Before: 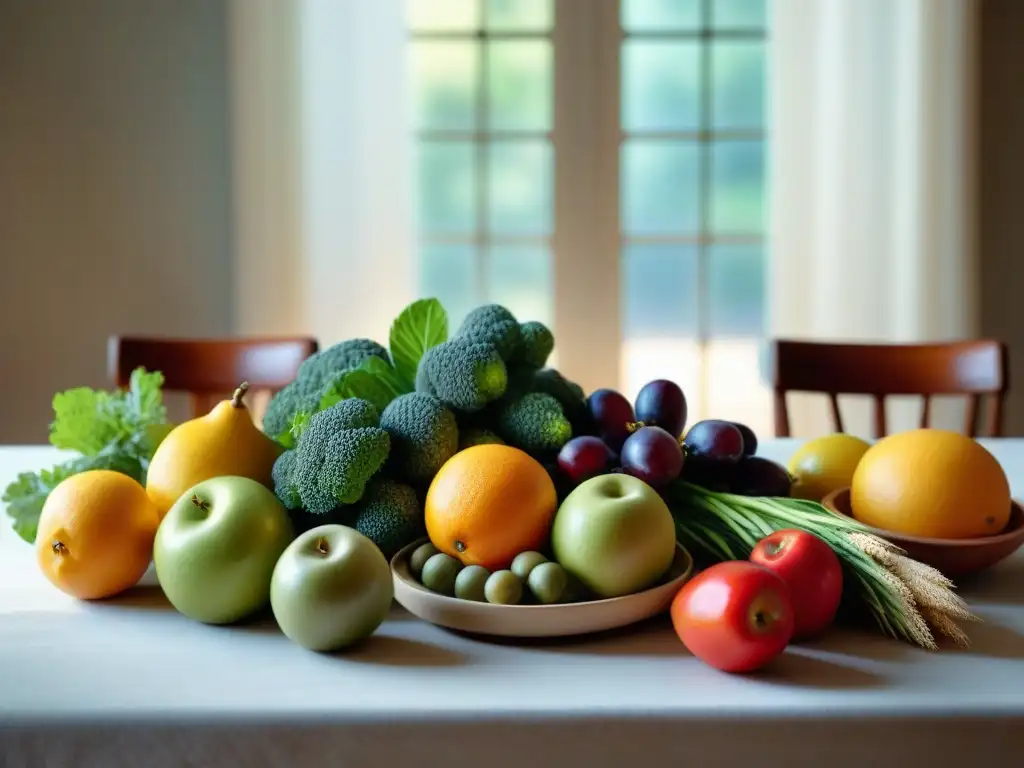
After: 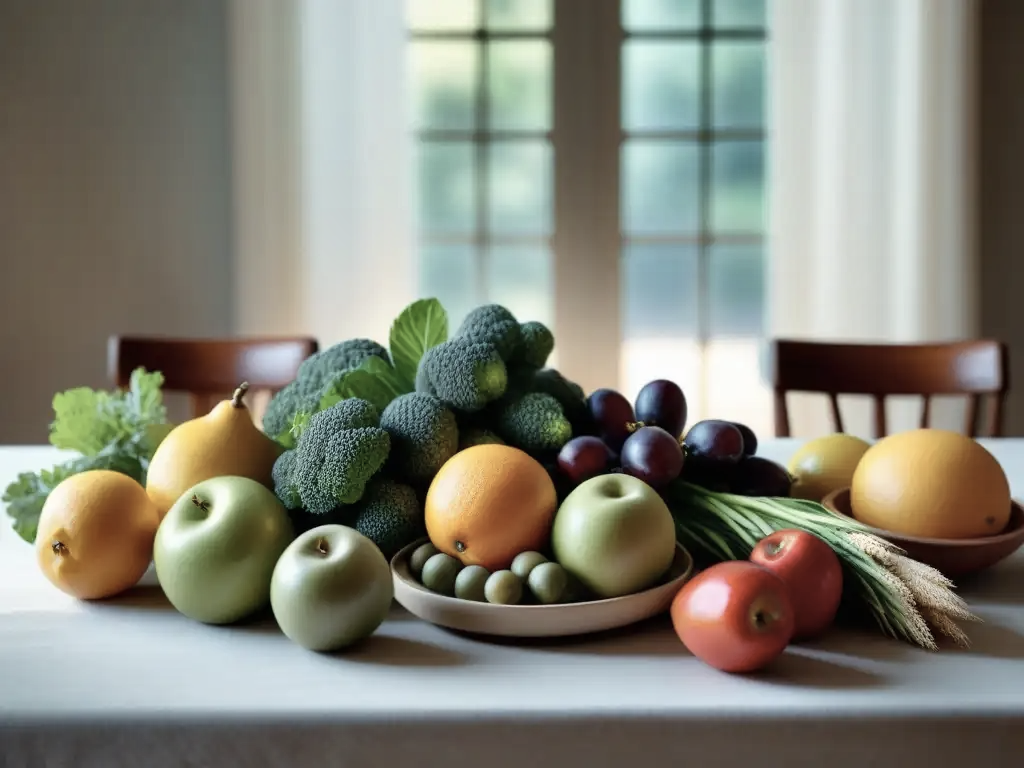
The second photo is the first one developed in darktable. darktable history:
contrast brightness saturation: contrast 0.105, saturation -0.363
shadows and highlights: radius 103.25, shadows 50.73, highlights -65.03, soften with gaussian
